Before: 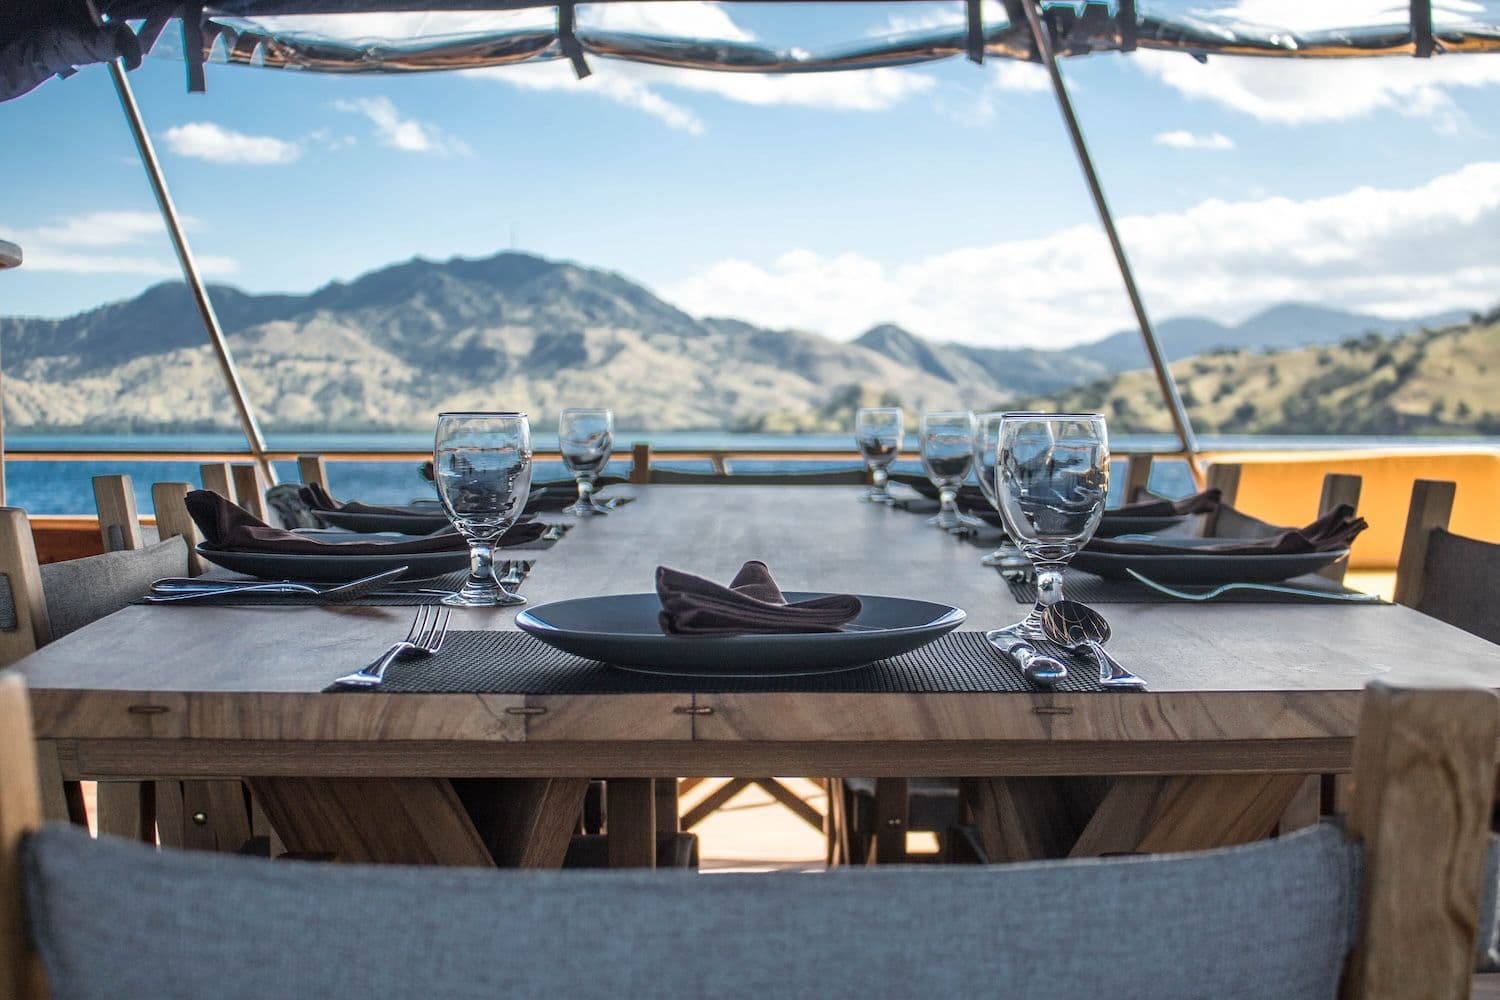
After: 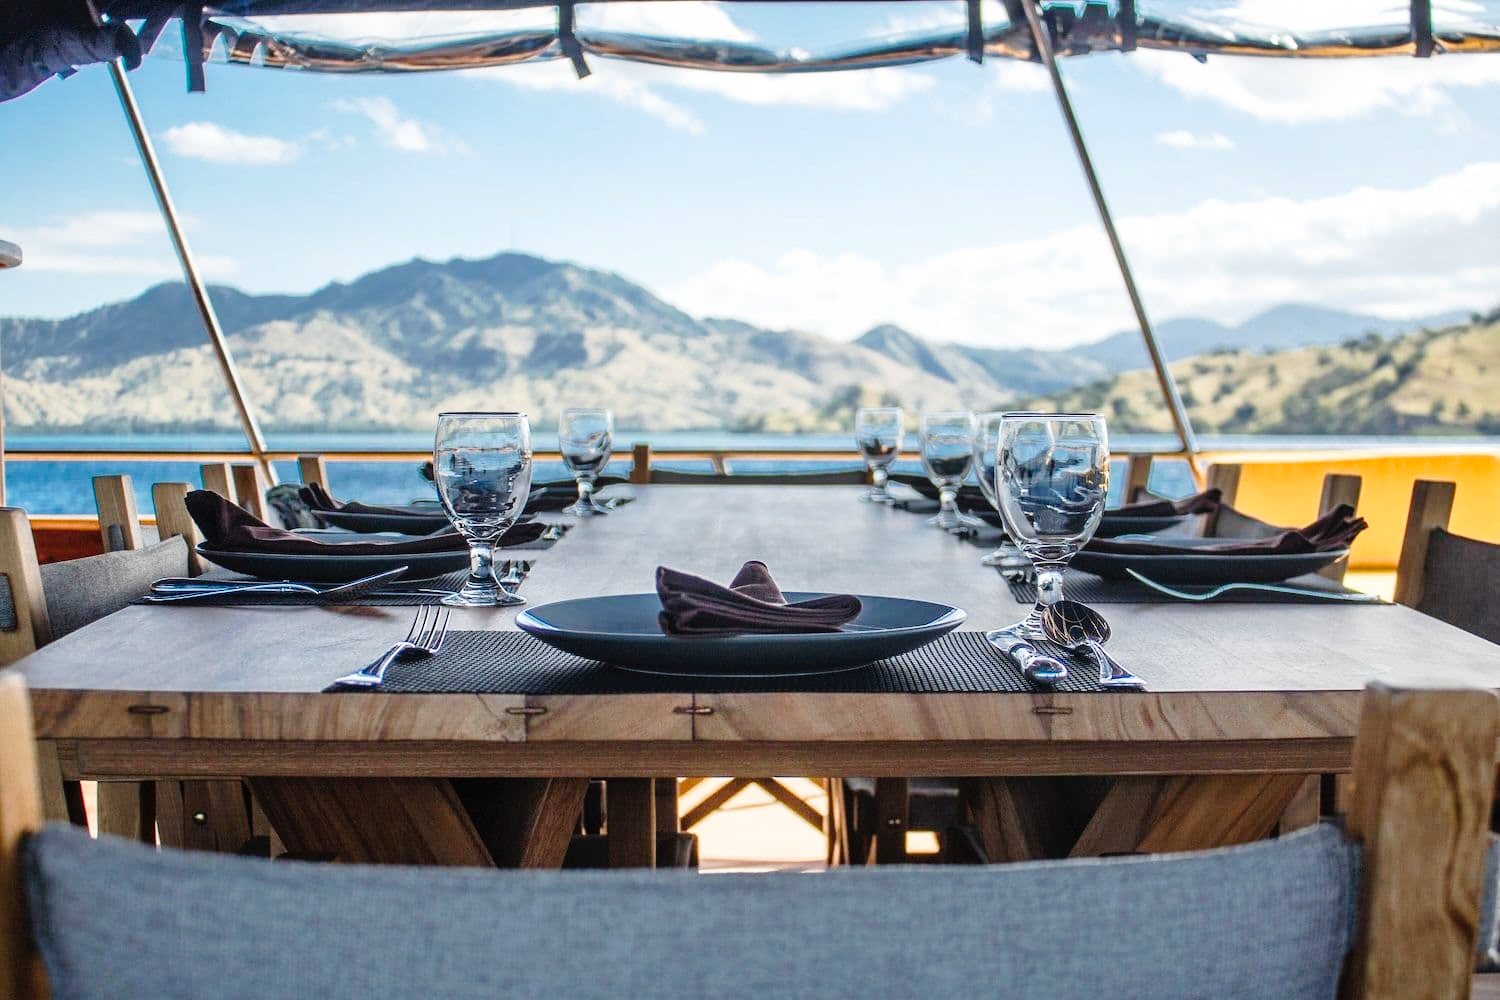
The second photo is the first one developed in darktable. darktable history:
contrast brightness saturation: contrast 0.04, saturation 0.16
tone curve: curves: ch0 [(0, 0) (0.003, 0.012) (0.011, 0.015) (0.025, 0.023) (0.044, 0.036) (0.069, 0.047) (0.1, 0.062) (0.136, 0.1) (0.177, 0.15) (0.224, 0.219) (0.277, 0.3) (0.335, 0.401) (0.399, 0.49) (0.468, 0.569) (0.543, 0.641) (0.623, 0.73) (0.709, 0.806) (0.801, 0.88) (0.898, 0.939) (1, 1)], preserve colors none
